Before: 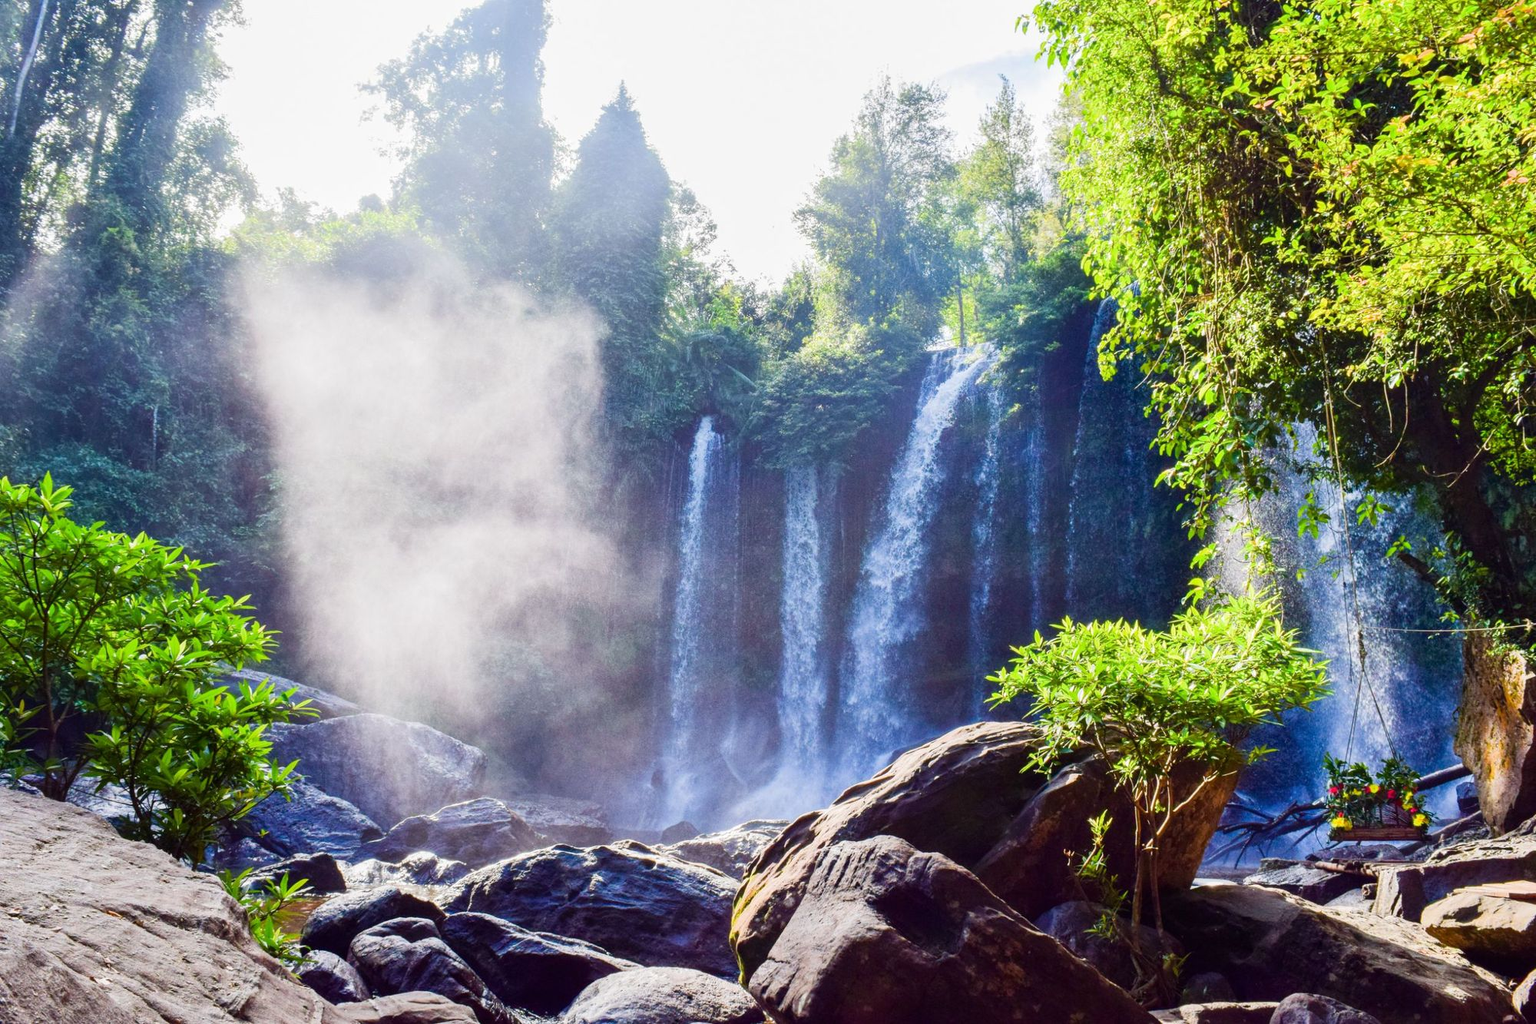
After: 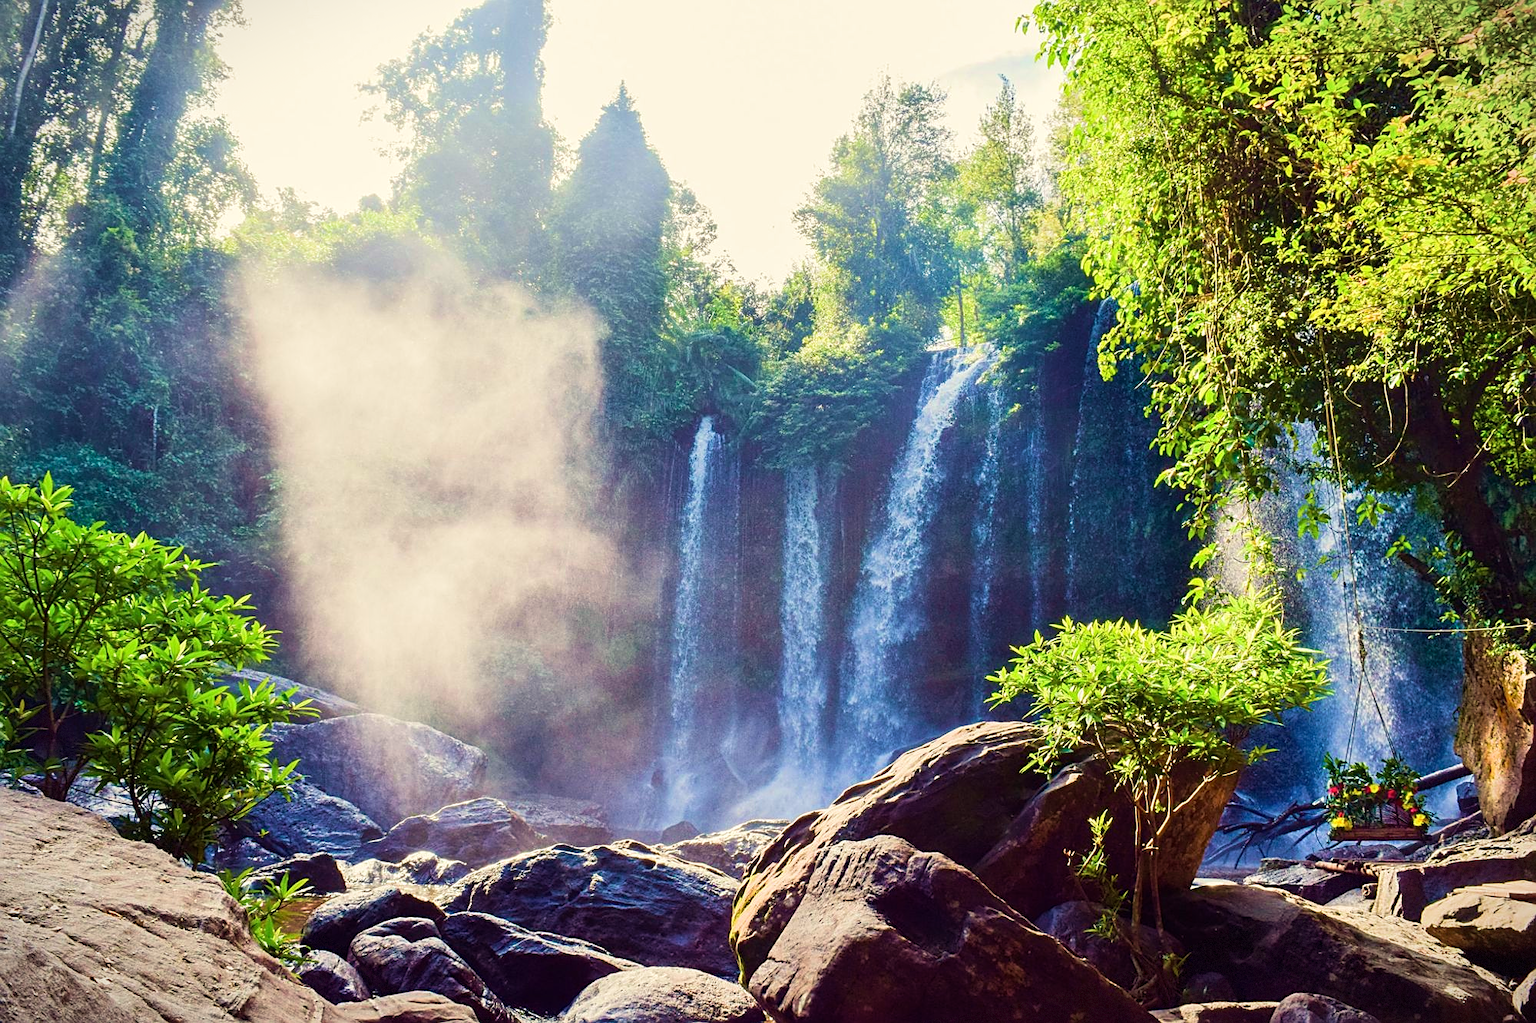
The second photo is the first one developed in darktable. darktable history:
sharpen: on, module defaults
white balance: red 1.029, blue 0.92
vignetting: fall-off start 100%, brightness -0.406, saturation -0.3, width/height ratio 1.324, dithering 8-bit output, unbound false
velvia: strength 50%
